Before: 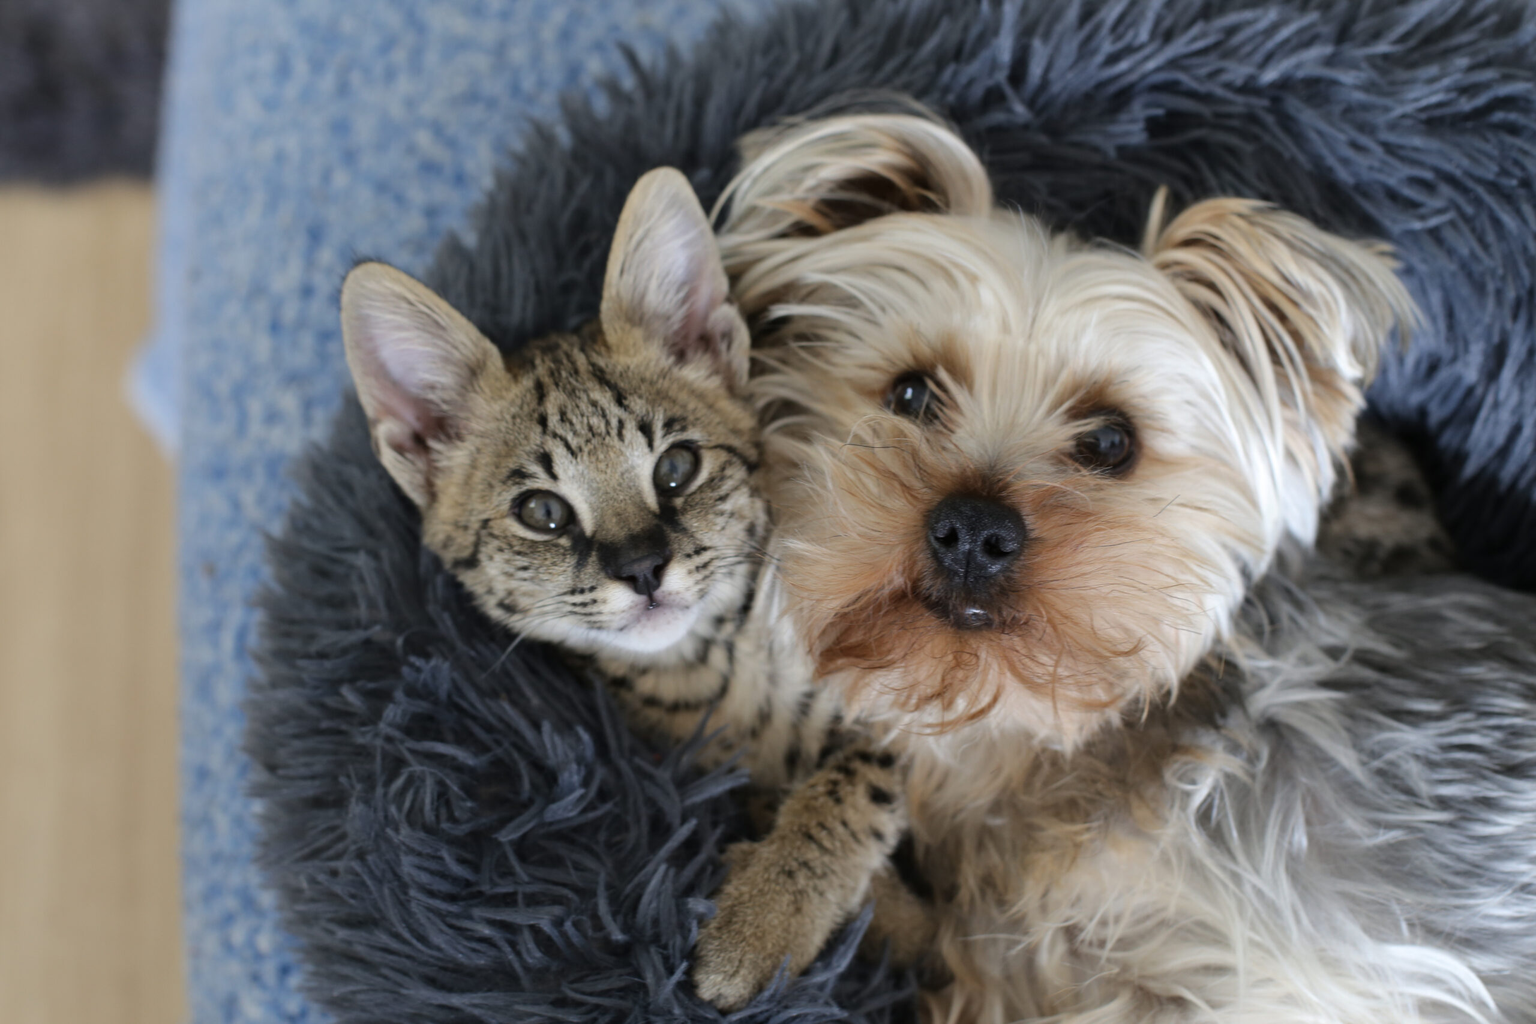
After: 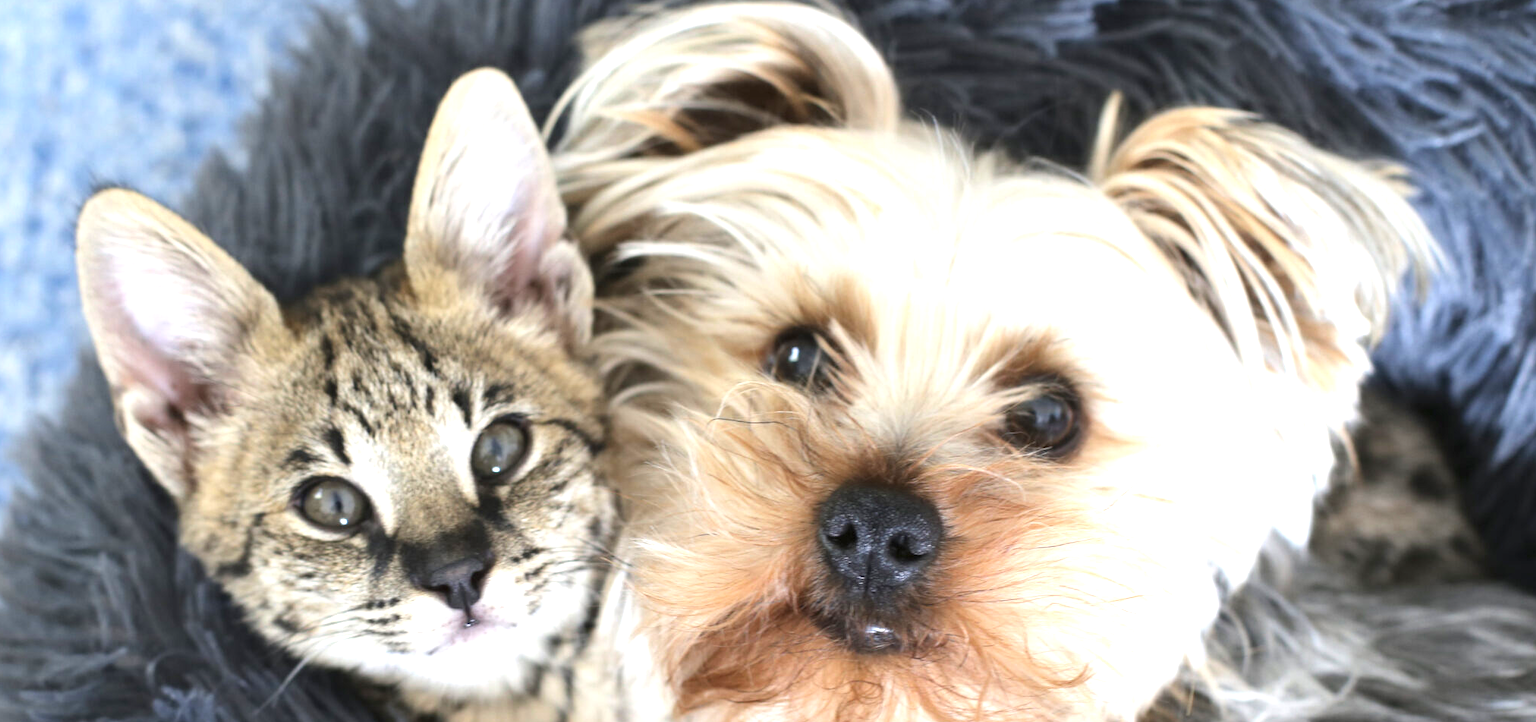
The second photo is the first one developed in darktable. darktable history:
exposure: black level correction 0, exposure 1.409 EV, compensate highlight preservation false
crop: left 18.317%, top 11.124%, right 2.59%, bottom 33.099%
